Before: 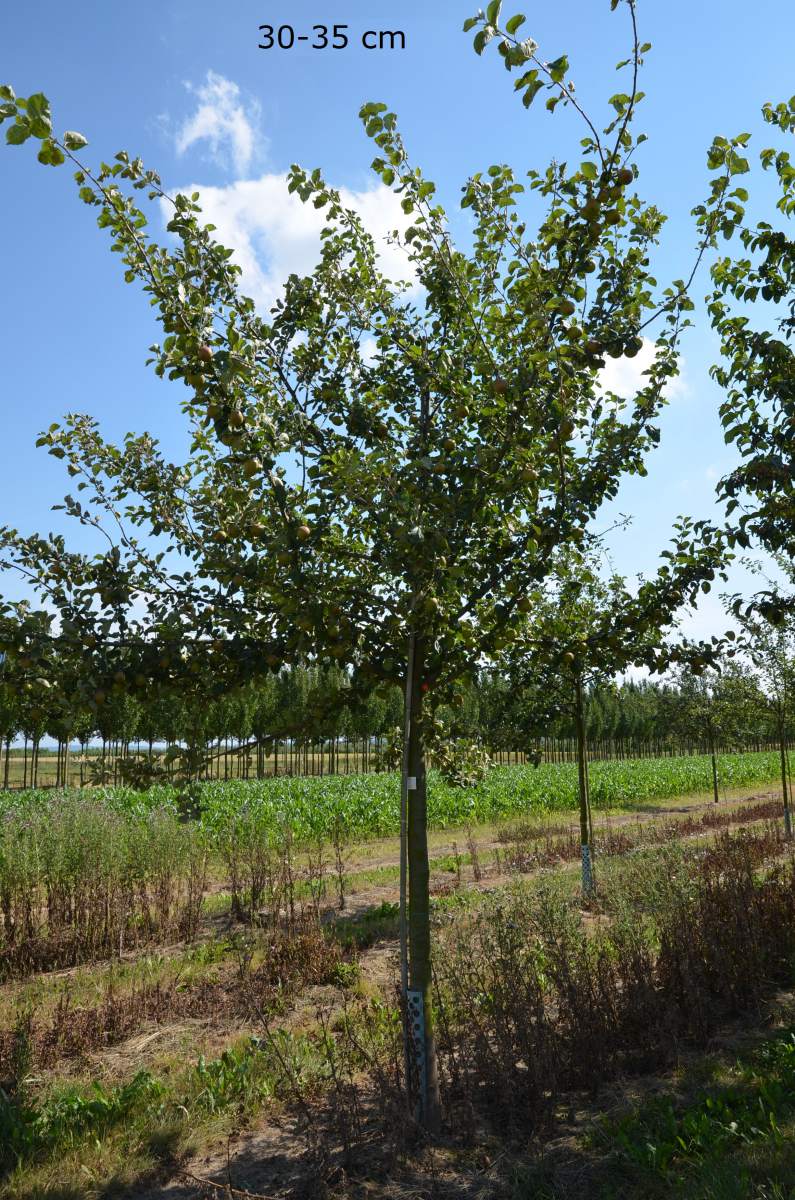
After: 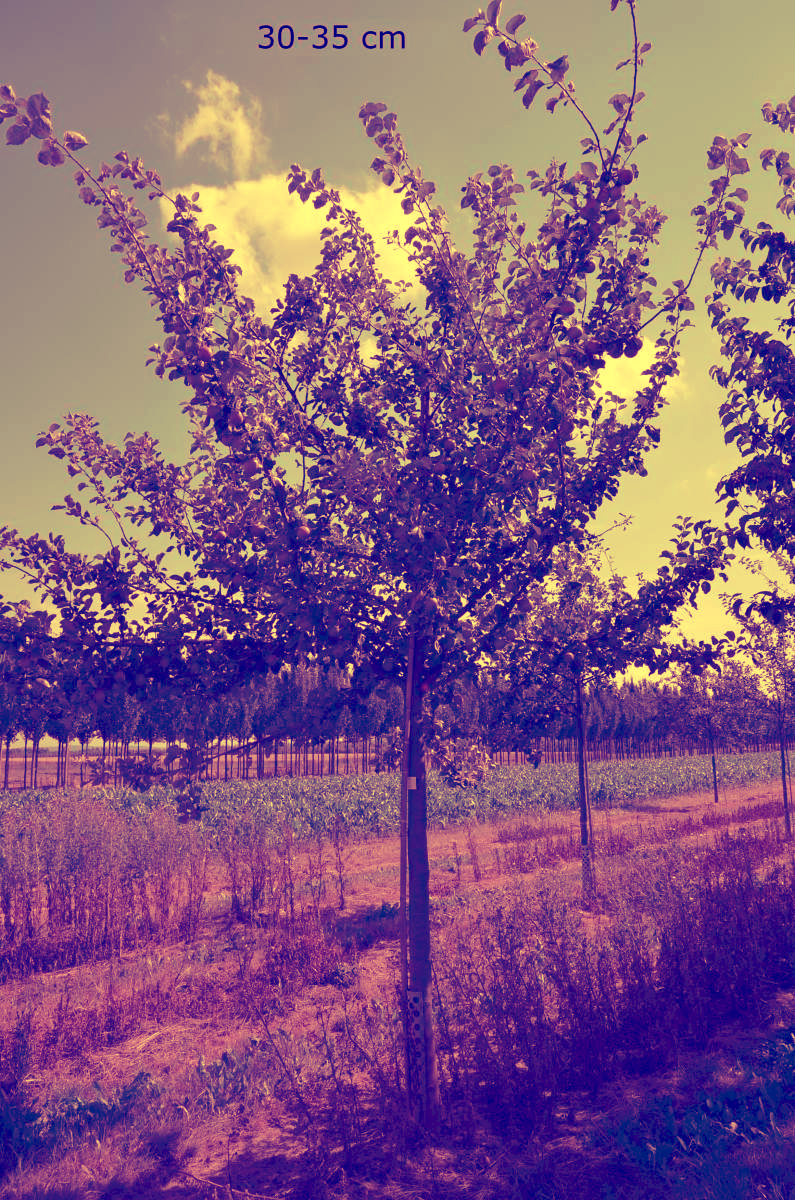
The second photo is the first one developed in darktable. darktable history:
tone curve: curves: ch0 [(0, 0) (0.003, 0.126) (0.011, 0.129) (0.025, 0.133) (0.044, 0.143) (0.069, 0.155) (0.1, 0.17) (0.136, 0.189) (0.177, 0.217) (0.224, 0.25) (0.277, 0.293) (0.335, 0.346) (0.399, 0.398) (0.468, 0.456) (0.543, 0.517) (0.623, 0.583) (0.709, 0.659) (0.801, 0.756) (0.898, 0.856) (1, 1)], preserve colors none
color look up table: target L [101.29, 100.34, 94.81, 97.18, 90.99, 90.7, 70.62, 71.36, 63.53, 64.9, 47.24, 50.17, 23.6, 20.91, 201.5, 84.38, 84.77, 70.93, 63.74, 58.88, 57.36, 56.22, 58.32, 50.83, 42.45, 46.6, 33.8, 22.55, 85.41, 72.63, 58.77, 62.16, 60.66, 58.8, 58.16, 39.68, 54.09, 52.9, 43.41, 10.99, 33.79, 6.109, 85.78, 79.56, 70.71, 51.85, 40.25, 40.34, 7.877], target a [-11.12, -15.23, -17.41, -29.2, -49.01, -67.65, -57.78, -3.374, -52.82, 10.73, -32.67, 43.67, 11.89, 43.19, 0, 18.72, 20.1, 30.71, 69.28, 61.66, 85.96, 89.49, 71.52, 86.01, 64.87, 81.33, 49.78, 62.74, 17.18, 32.62, 78.83, 28.27, 64.83, 83.54, 71.86, -21.35, 74.28, 50.9, 78.91, 38.54, 68.73, 51.35, -49.42, 4.678, -56.66, 25.45, -22.99, -22.59, 53.21], target b [57.21, 56.41, 48.98, 52.22, 43.64, 41.58, 19.82, 21.37, 9.2, 12.58, -14.69, -7.66, -50.9, -54.17, -0.001, 38.17, 39.88, 21.43, 13.56, 5.309, 4.839, 3.194, 4.797, -5.216, -17.84, -11.75, -32.8, -51.17, 39.42, 23.95, 5.827, 8.338, 8.077, 6.064, 5.399, -26.83, -1.362, -4.088, -17.73, -70.96, -32.42, -79.04, 36.22, 31.25, 17.56, -6.502, -25.08, -25.78, -76.17], num patches 49
